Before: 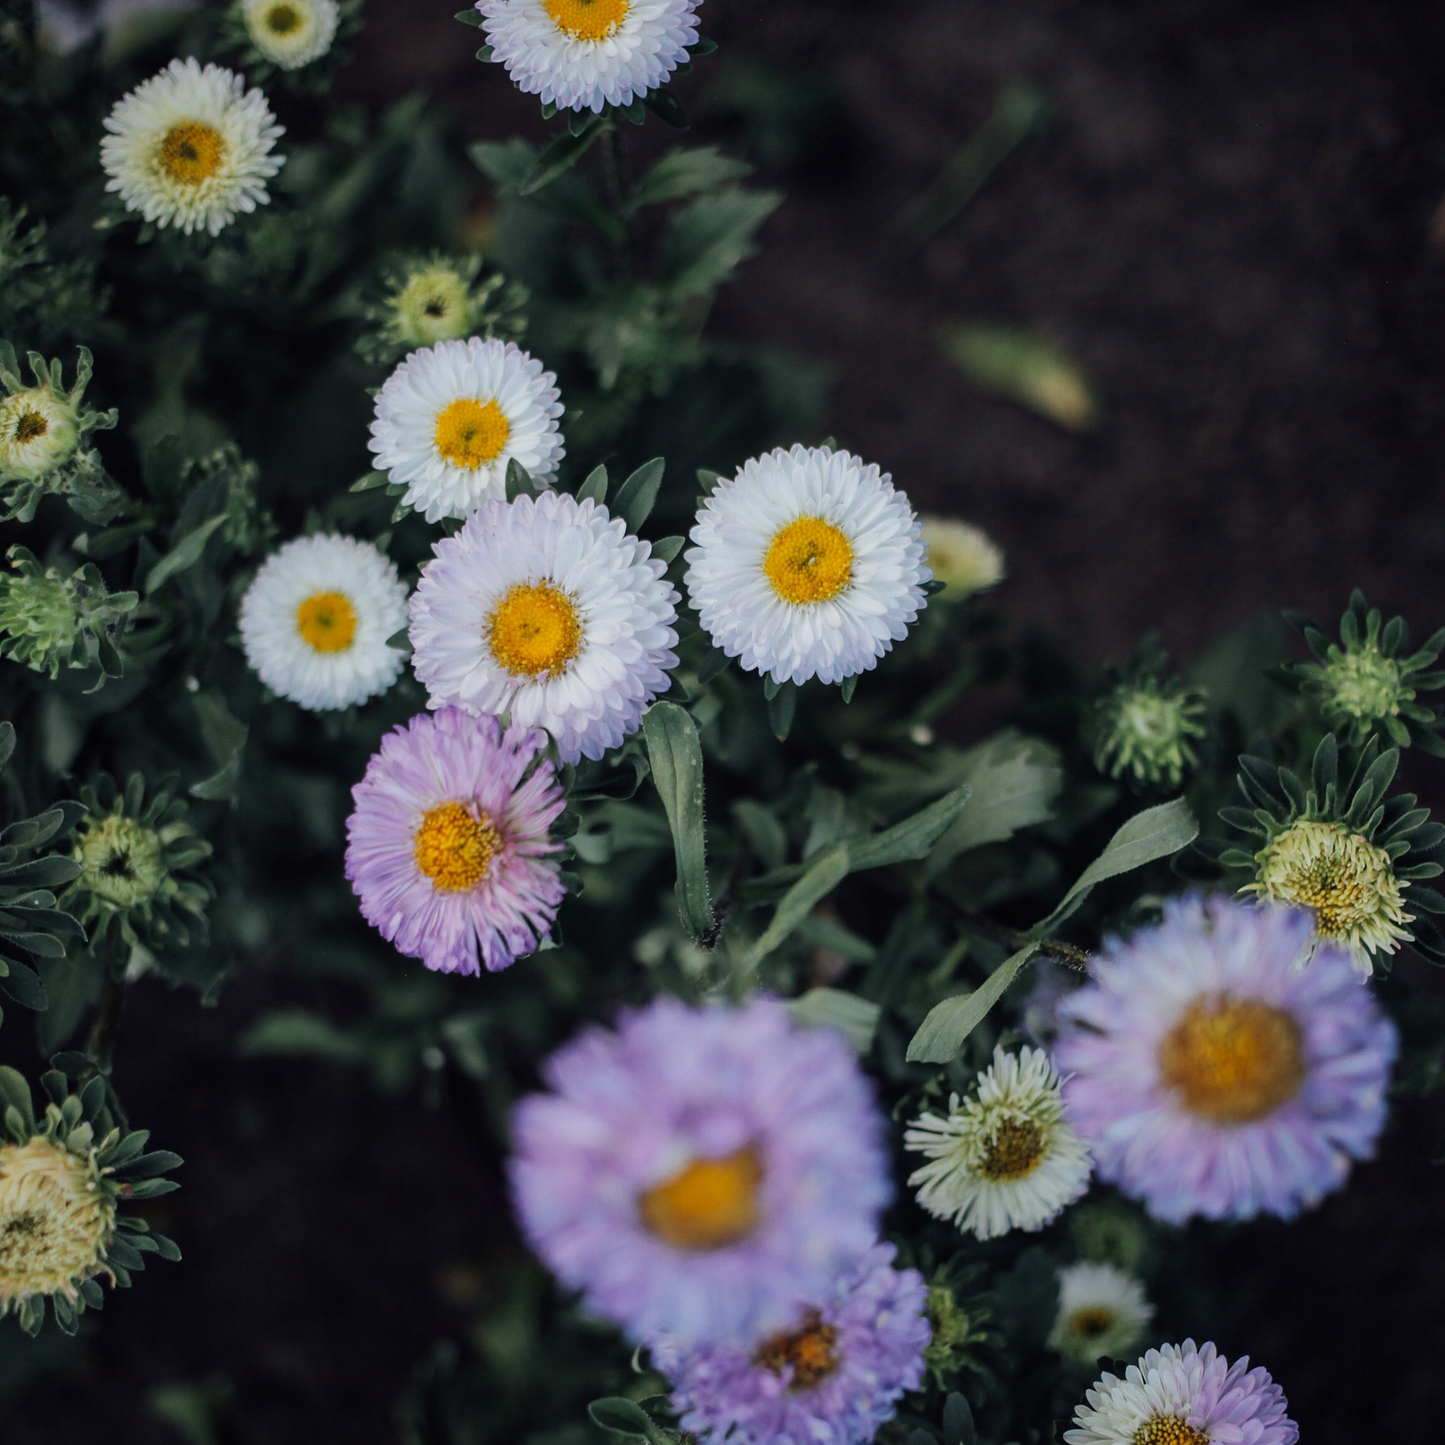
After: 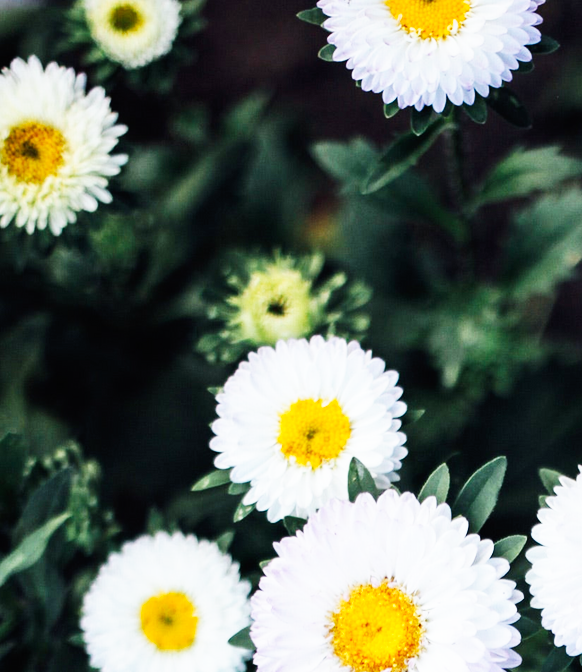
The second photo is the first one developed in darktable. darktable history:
crop and rotate: left 10.995%, top 0.114%, right 48.699%, bottom 53.376%
base curve: curves: ch0 [(0, 0) (0.007, 0.004) (0.027, 0.03) (0.046, 0.07) (0.207, 0.54) (0.442, 0.872) (0.673, 0.972) (1, 1)], preserve colors none
exposure: exposure 0.201 EV, compensate highlight preservation false
